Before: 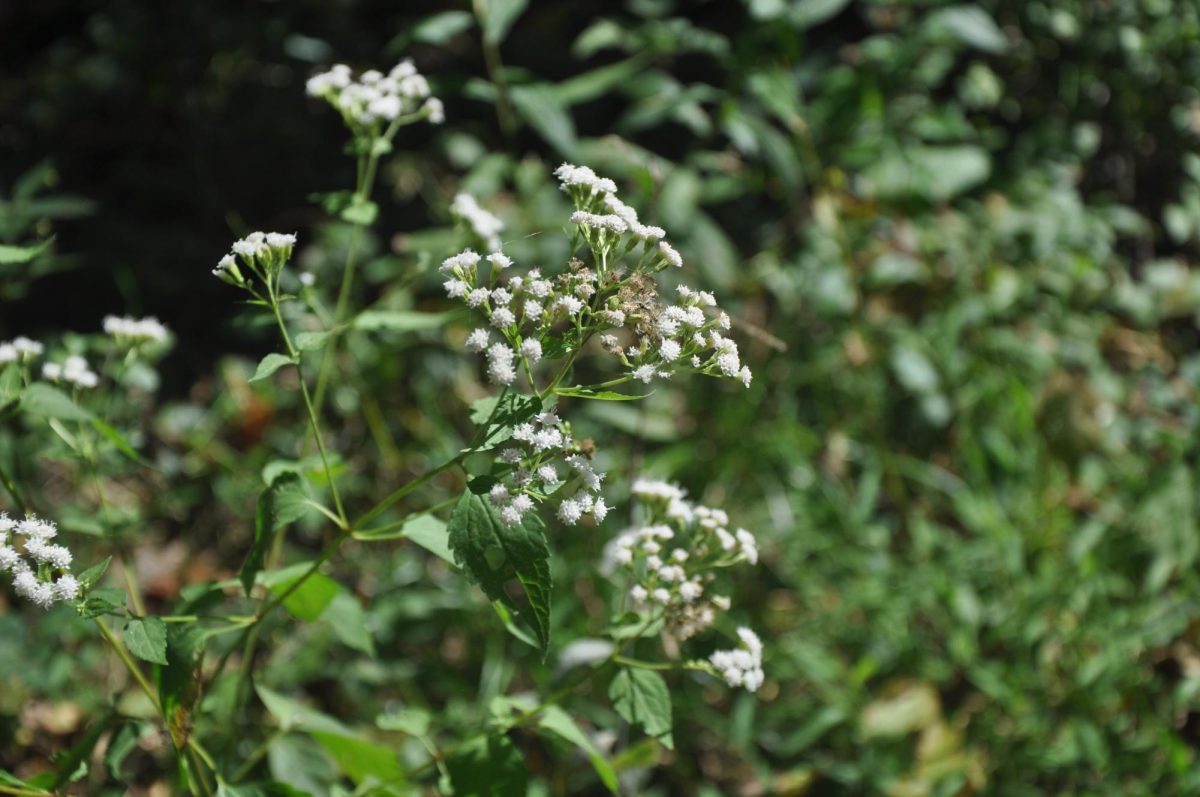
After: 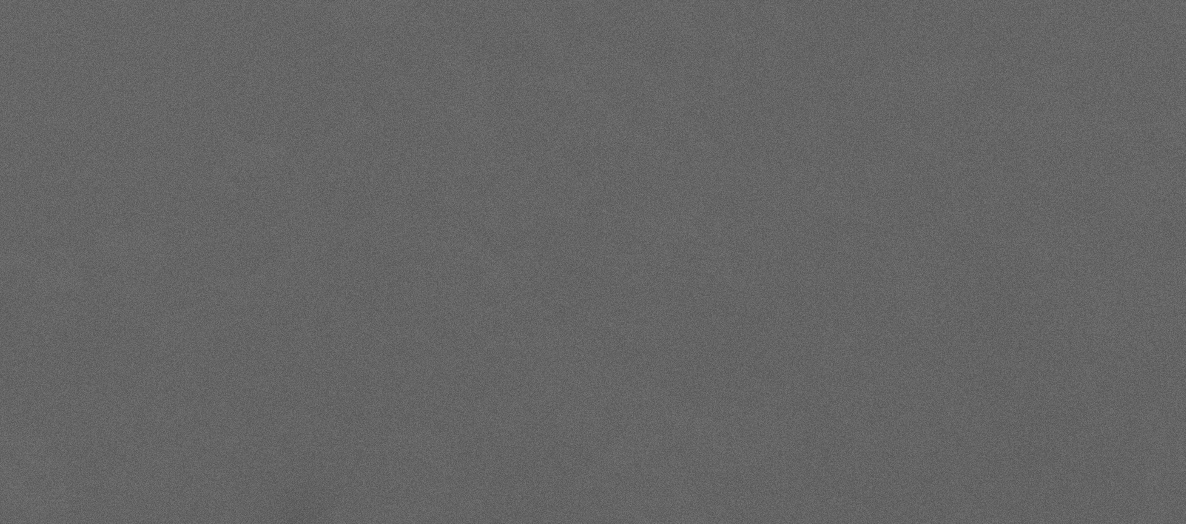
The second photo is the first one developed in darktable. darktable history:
crop: top 11.166%, bottom 22.168%
exposure: black level correction 0.001, exposure 0.5 EV, compensate exposure bias true, compensate highlight preservation false
contrast brightness saturation: contrast -0.99, brightness -0.17, saturation 0.75
monochrome: on, module defaults
sharpen: on, module defaults
rotate and perspective: rotation -0.45°, automatic cropping original format, crop left 0.008, crop right 0.992, crop top 0.012, crop bottom 0.988
grain: mid-tones bias 0%
shadows and highlights: radius 123.98, shadows 100, white point adjustment -3, highlights -100, highlights color adjustment 89.84%, soften with gaussian
